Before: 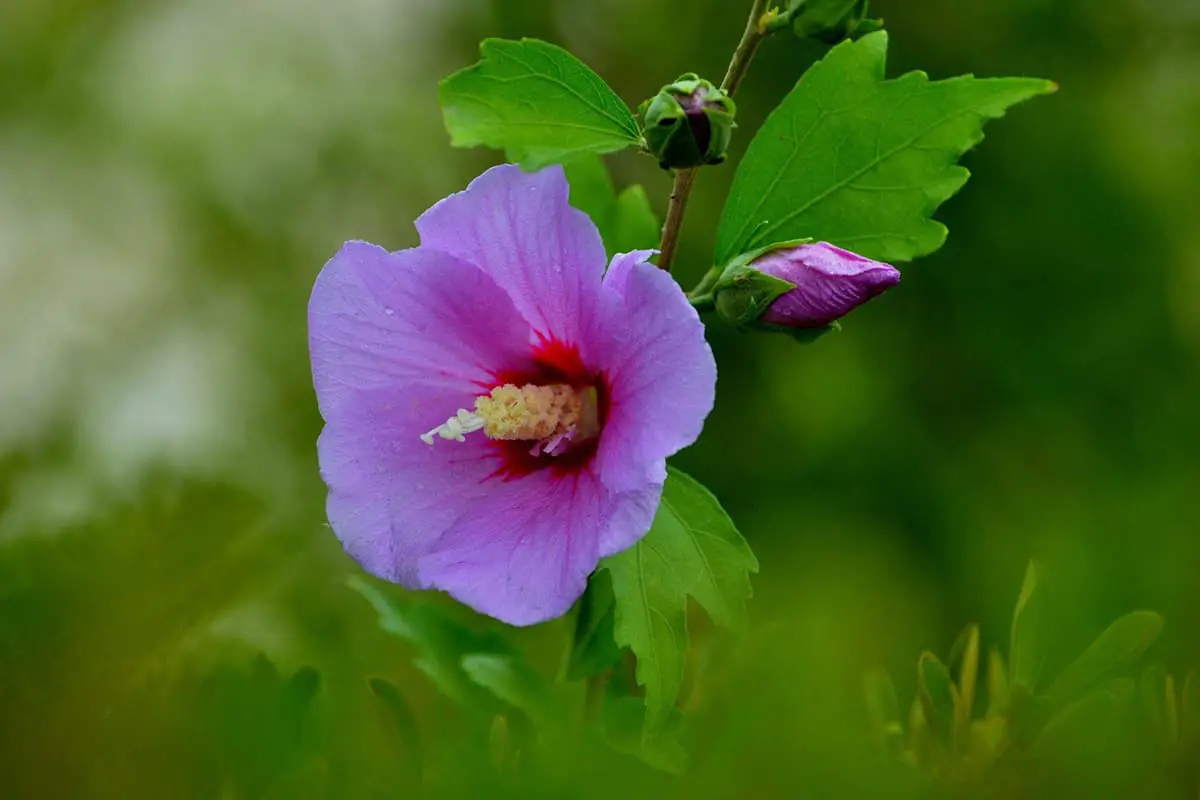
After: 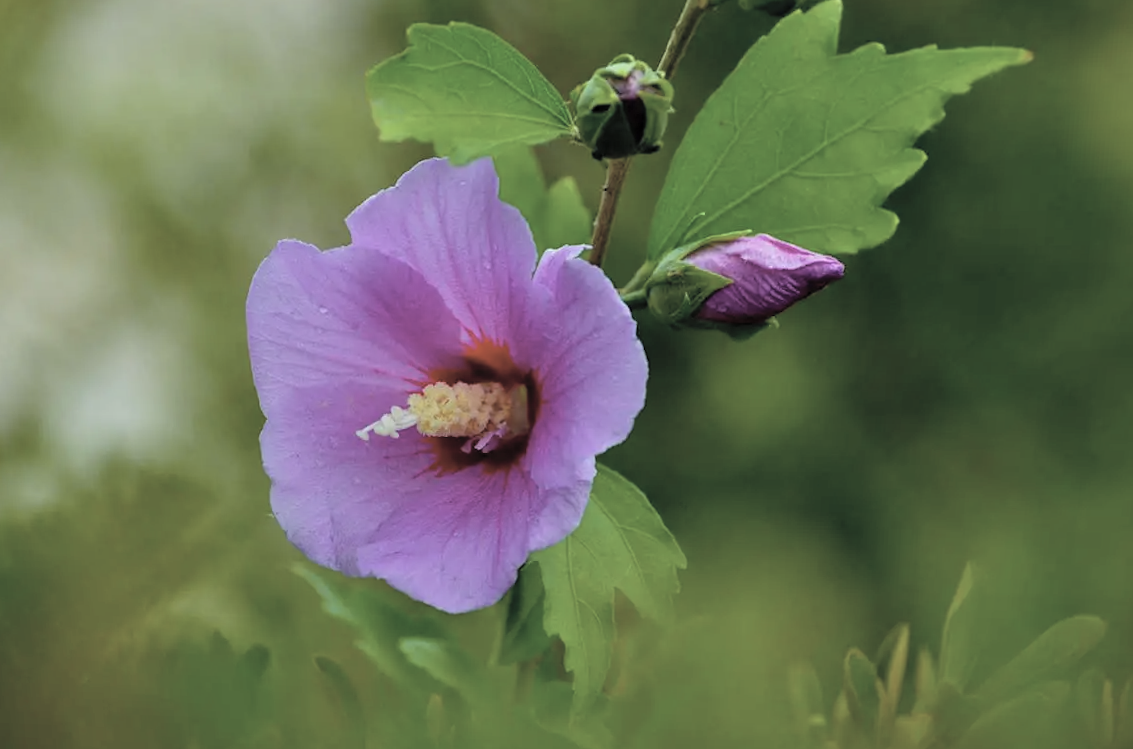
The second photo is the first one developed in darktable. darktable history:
contrast brightness saturation: brightness 0.18, saturation -0.5
color balance rgb: perceptual saturation grading › global saturation 25%, global vibrance 20%
color balance: gamma [0.9, 0.988, 0.975, 1.025], gain [1.05, 1, 1, 1]
rotate and perspective: rotation 0.062°, lens shift (vertical) 0.115, lens shift (horizontal) -0.133, crop left 0.047, crop right 0.94, crop top 0.061, crop bottom 0.94
